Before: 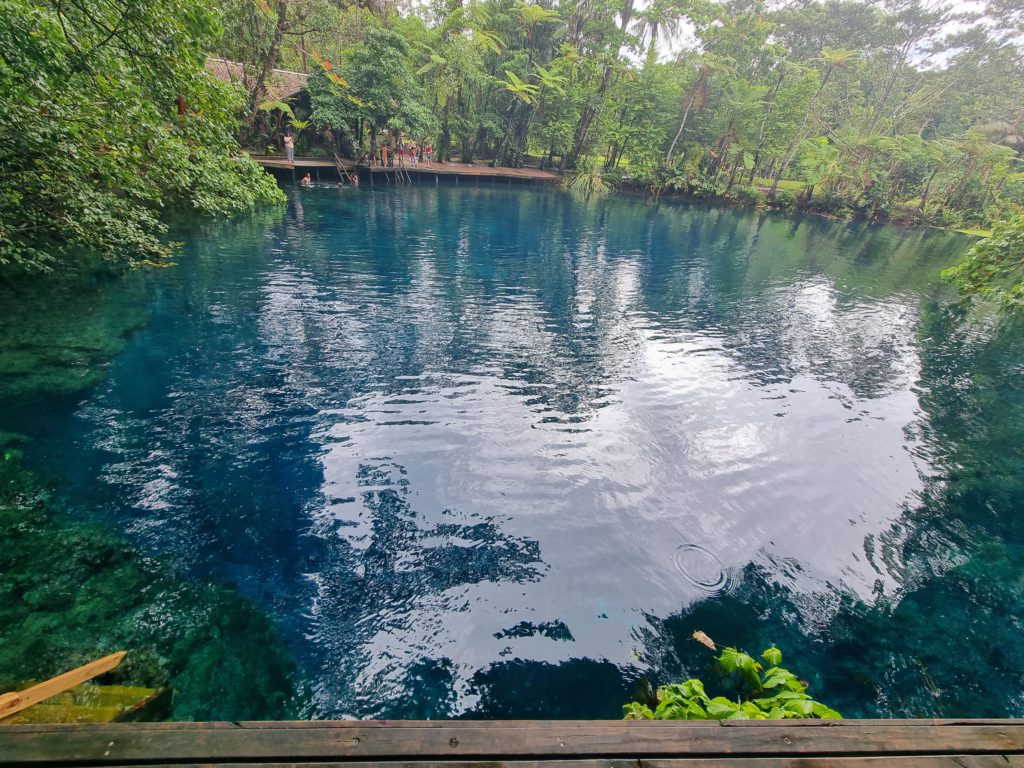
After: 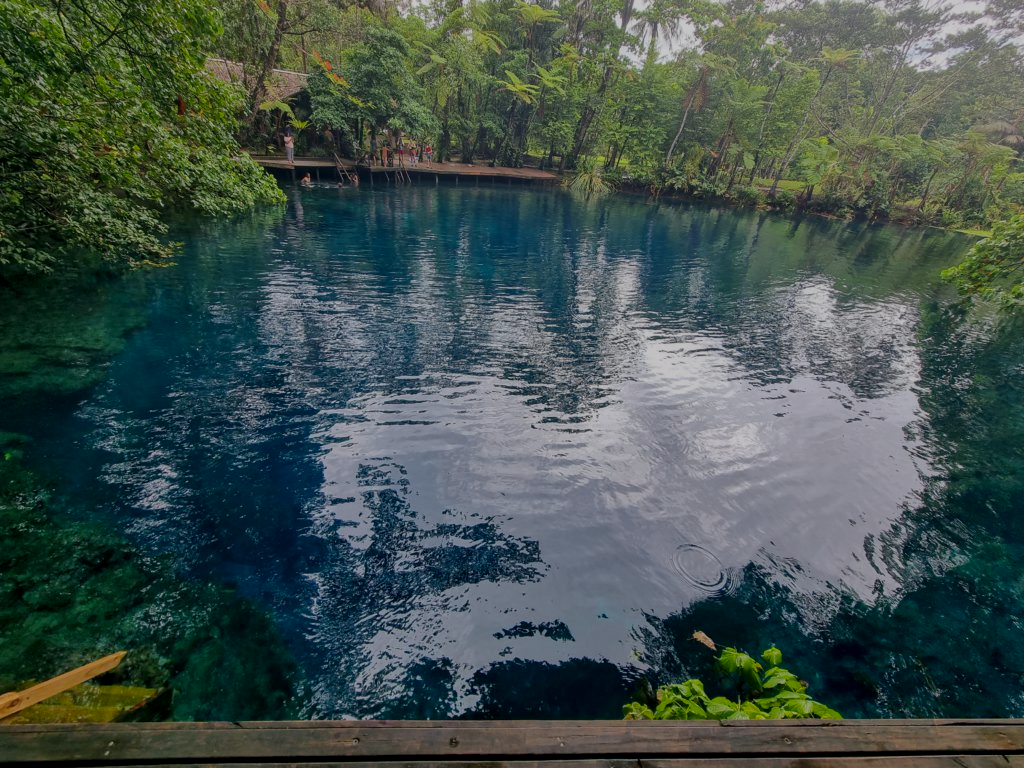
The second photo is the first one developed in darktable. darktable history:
color balance: output saturation 110%
exposure: exposure -1 EV, compensate highlight preservation false
local contrast: on, module defaults
